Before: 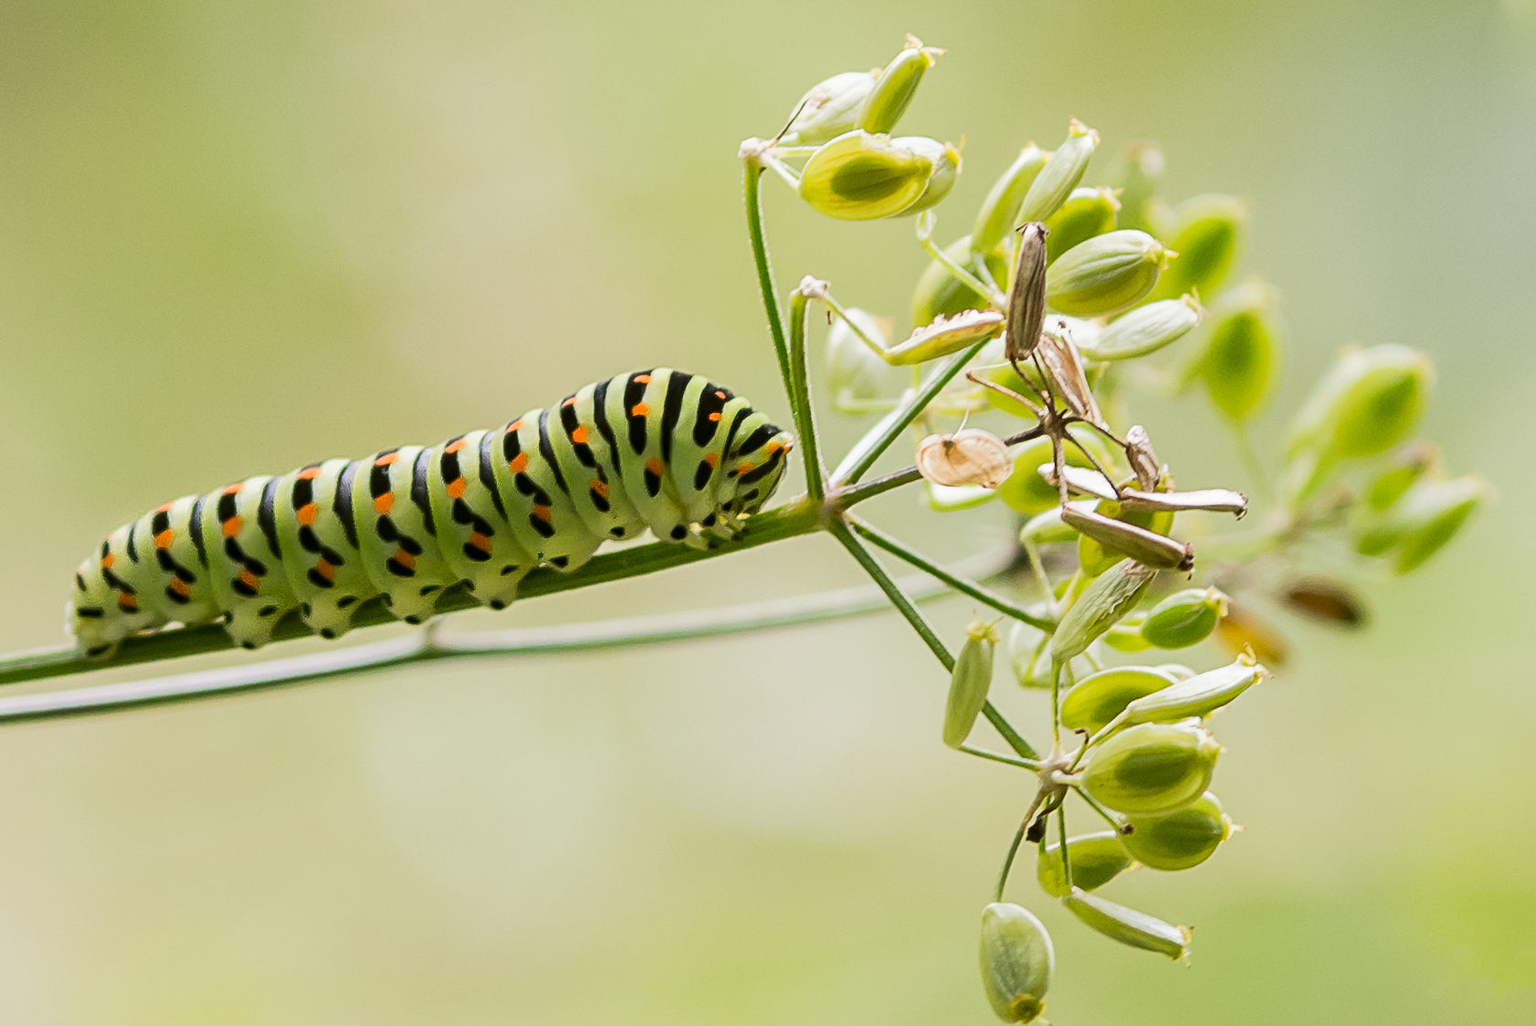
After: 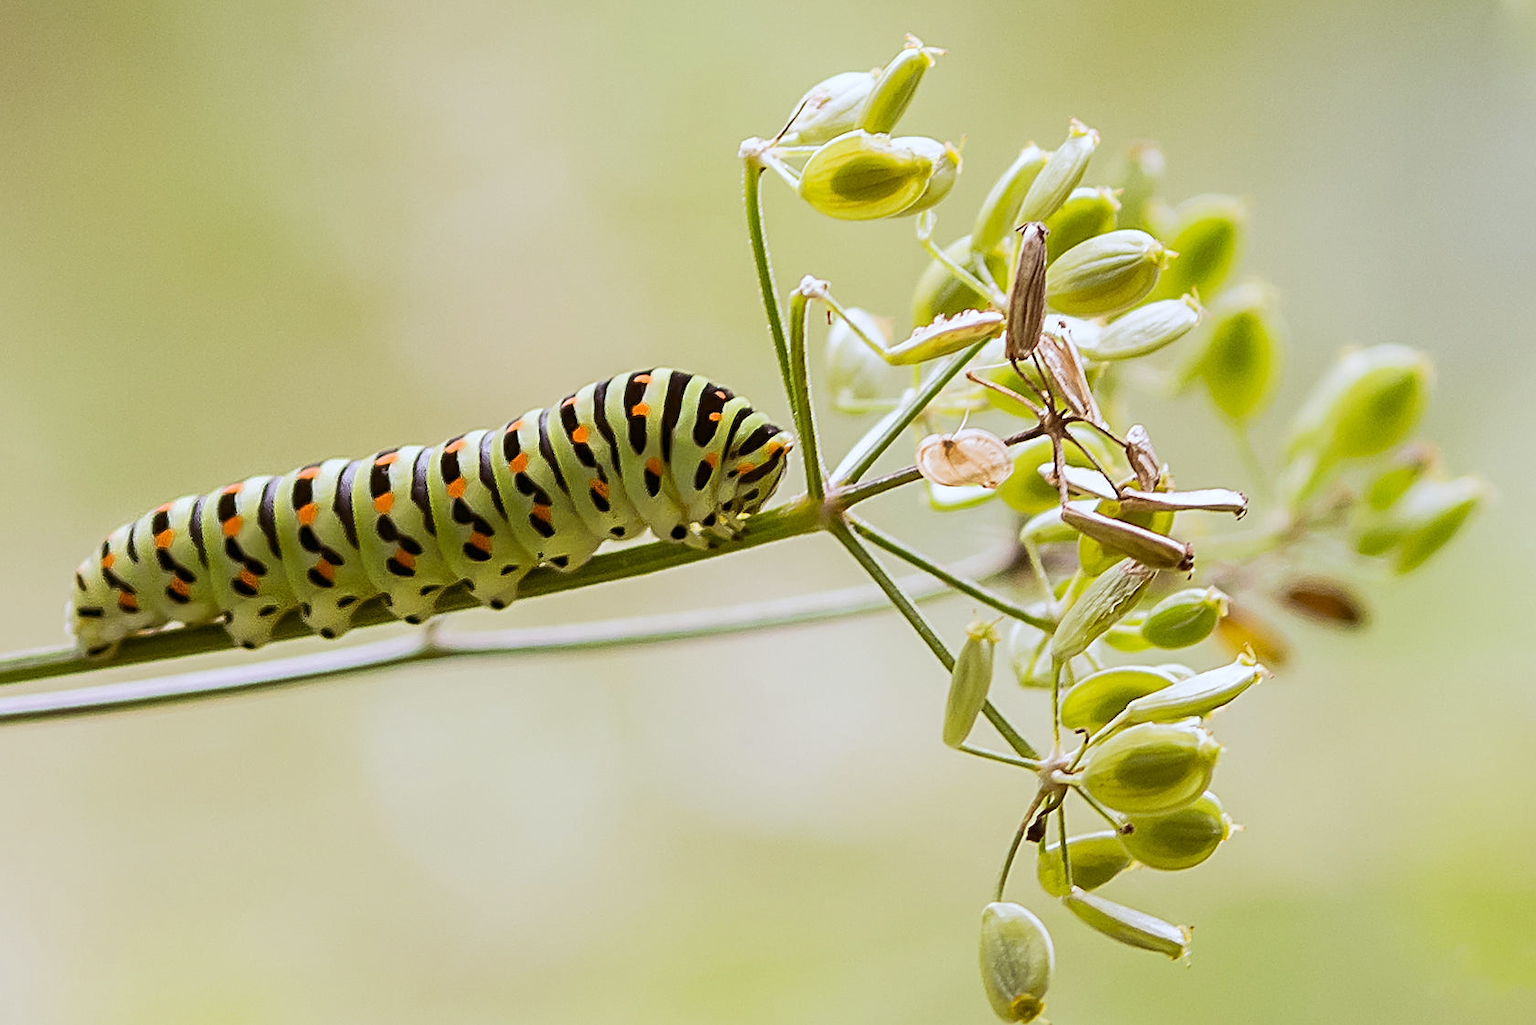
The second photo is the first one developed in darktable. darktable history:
sharpen: on, module defaults
white balance: red 0.954, blue 1.079
rgb levels: mode RGB, independent channels, levels [[0, 0.474, 1], [0, 0.5, 1], [0, 0.5, 1]]
